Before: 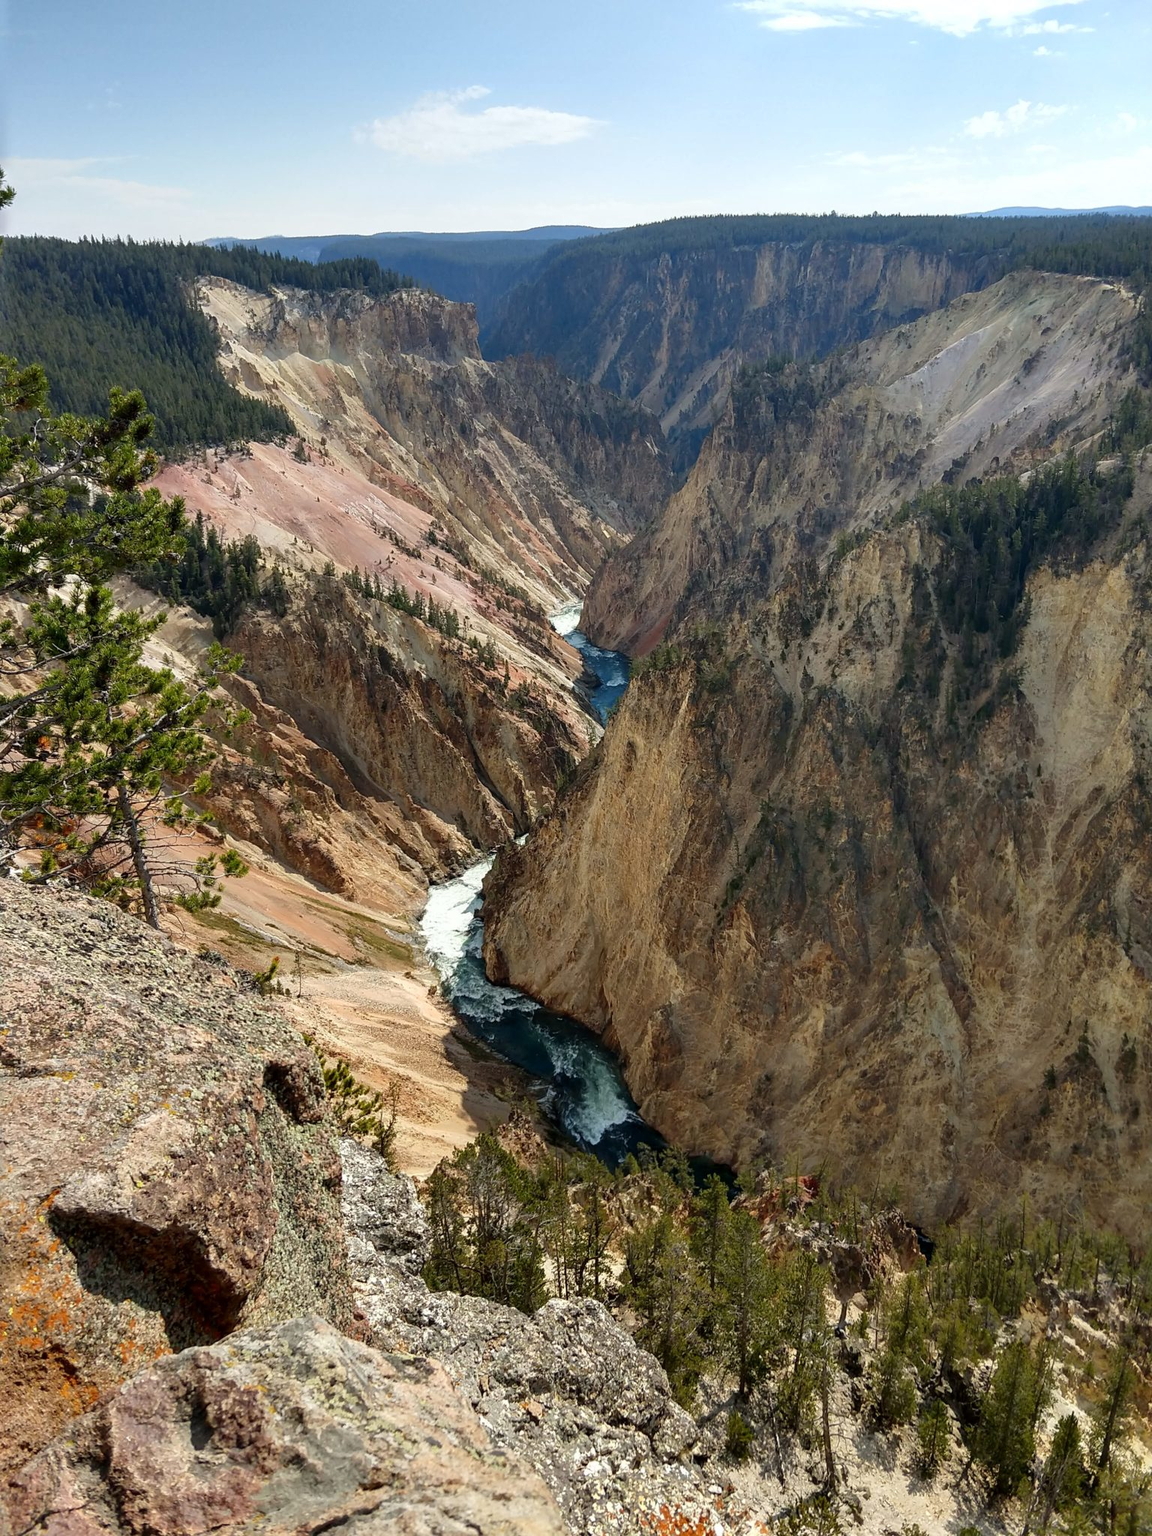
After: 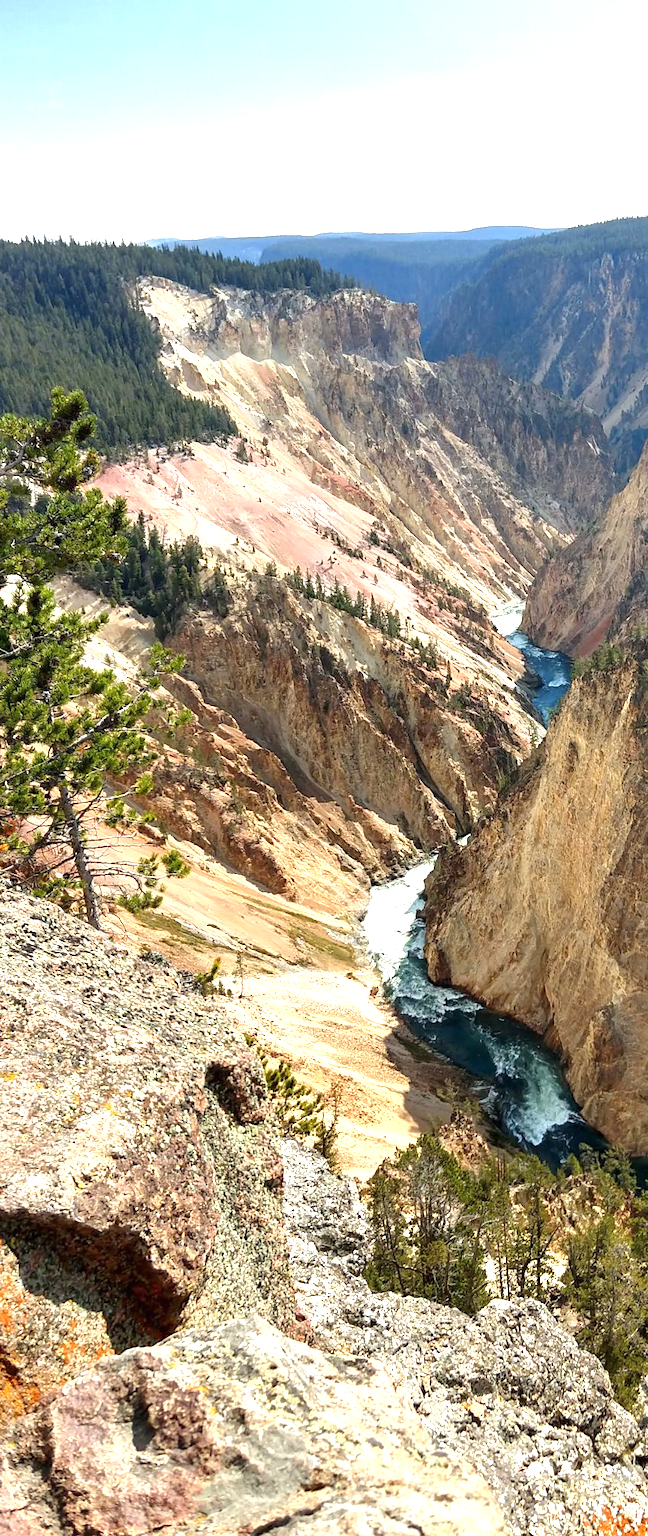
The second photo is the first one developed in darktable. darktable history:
crop: left 5.114%, right 38.589%
exposure: black level correction 0, exposure 1.1 EV, compensate exposure bias true, compensate highlight preservation false
